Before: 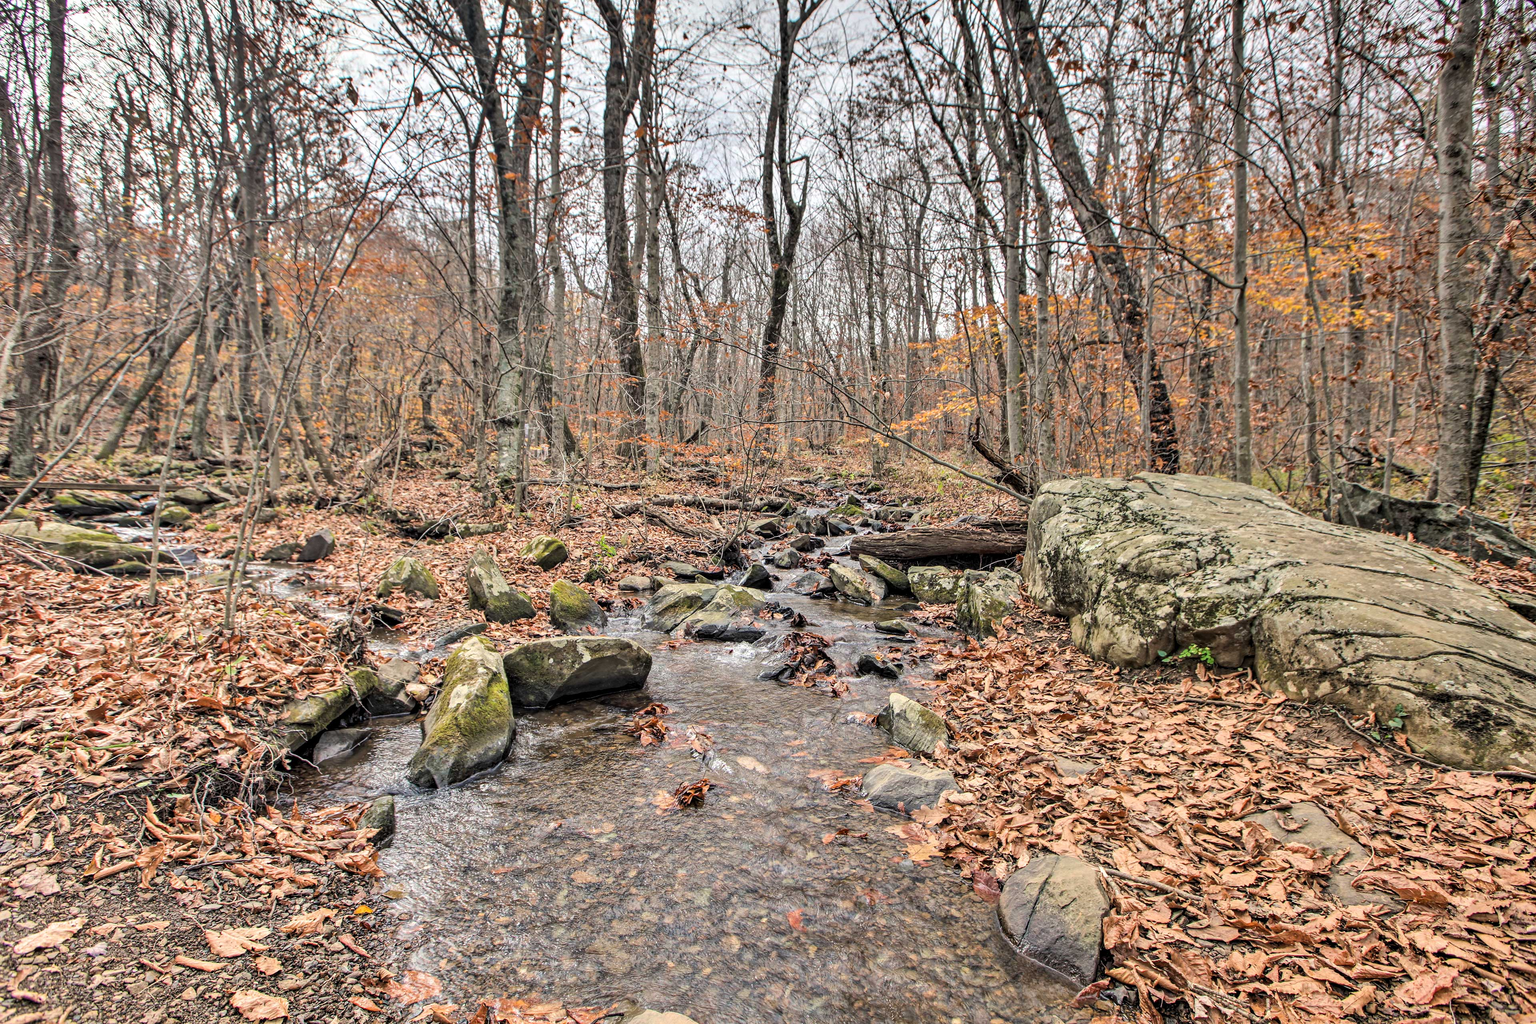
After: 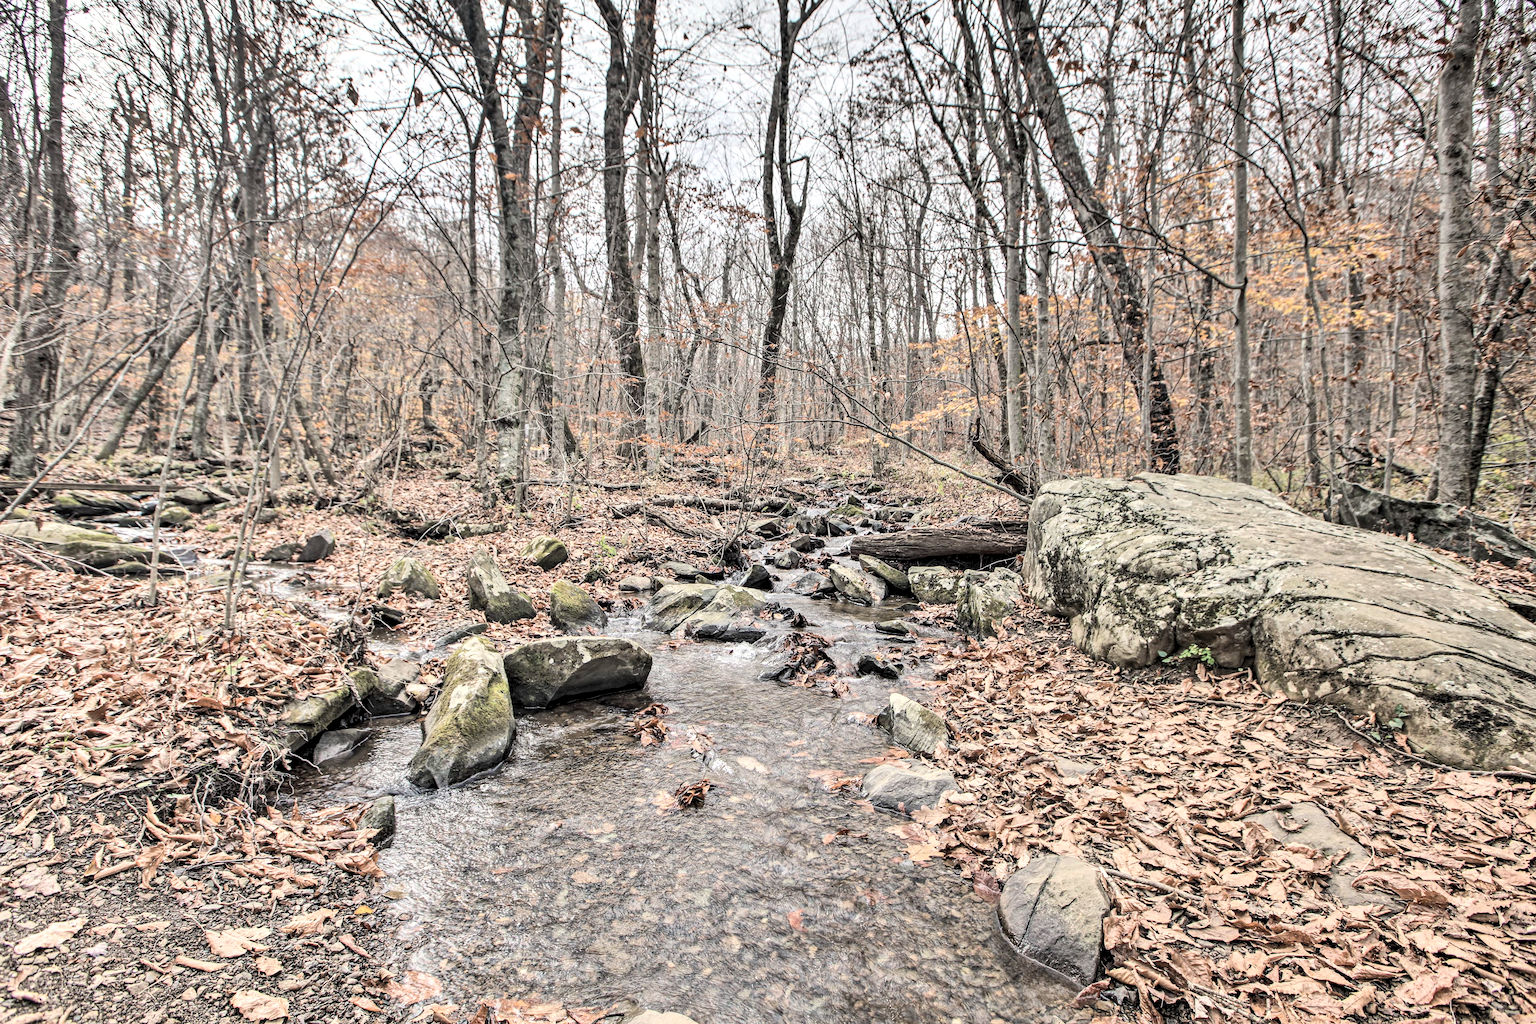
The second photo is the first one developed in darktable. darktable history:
color correction: highlights b* 0.063, saturation 0.512
contrast brightness saturation: contrast 0.196, brightness 0.164, saturation 0.217
local contrast: highlights 106%, shadows 100%, detail 119%, midtone range 0.2
